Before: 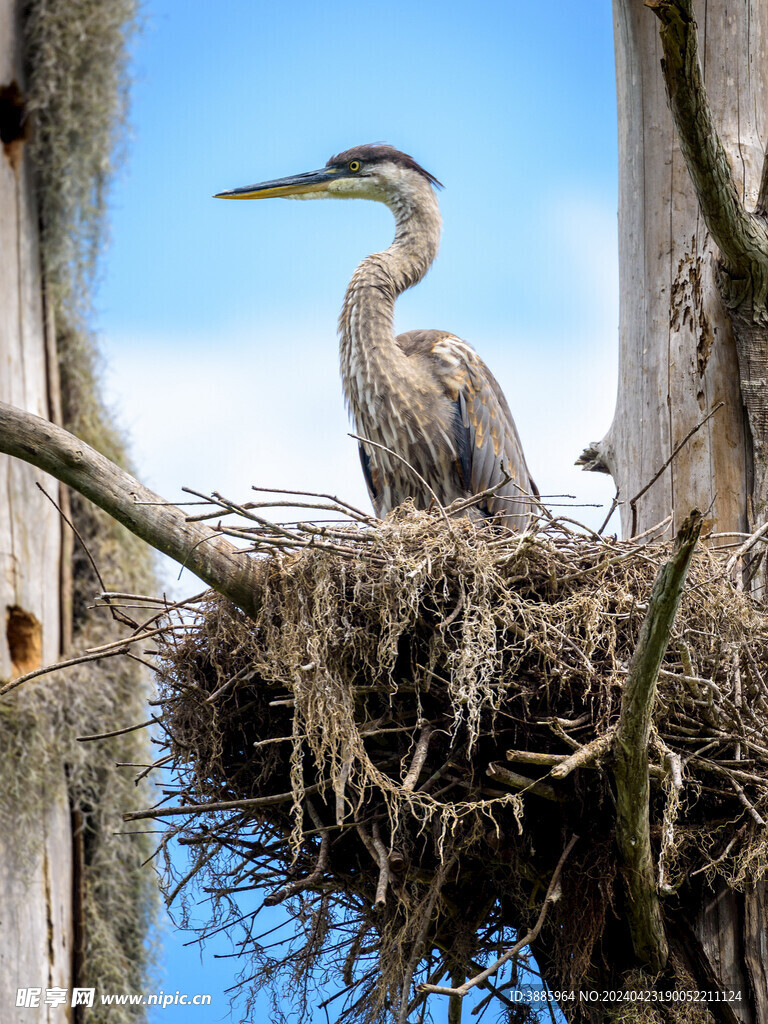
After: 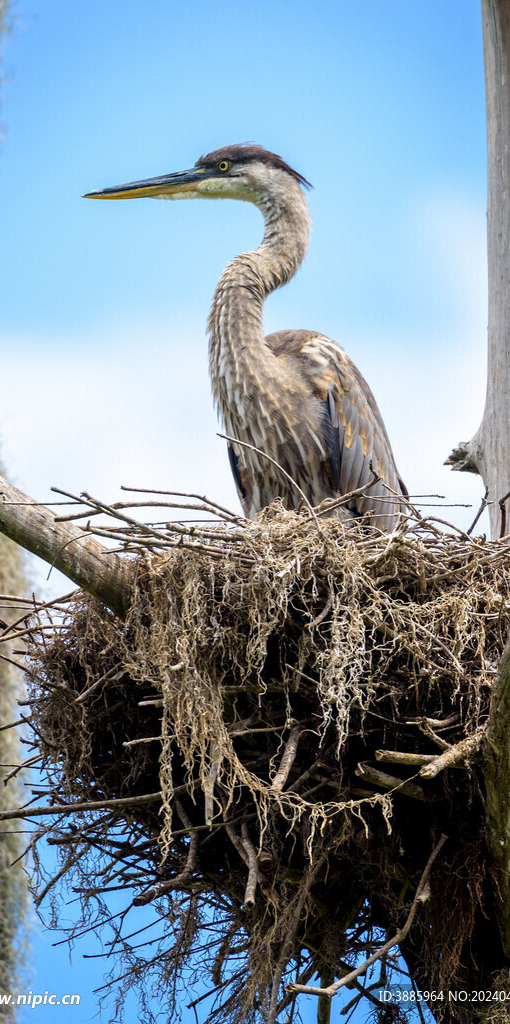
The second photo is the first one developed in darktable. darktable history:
crop: left 17.062%, right 16.5%
